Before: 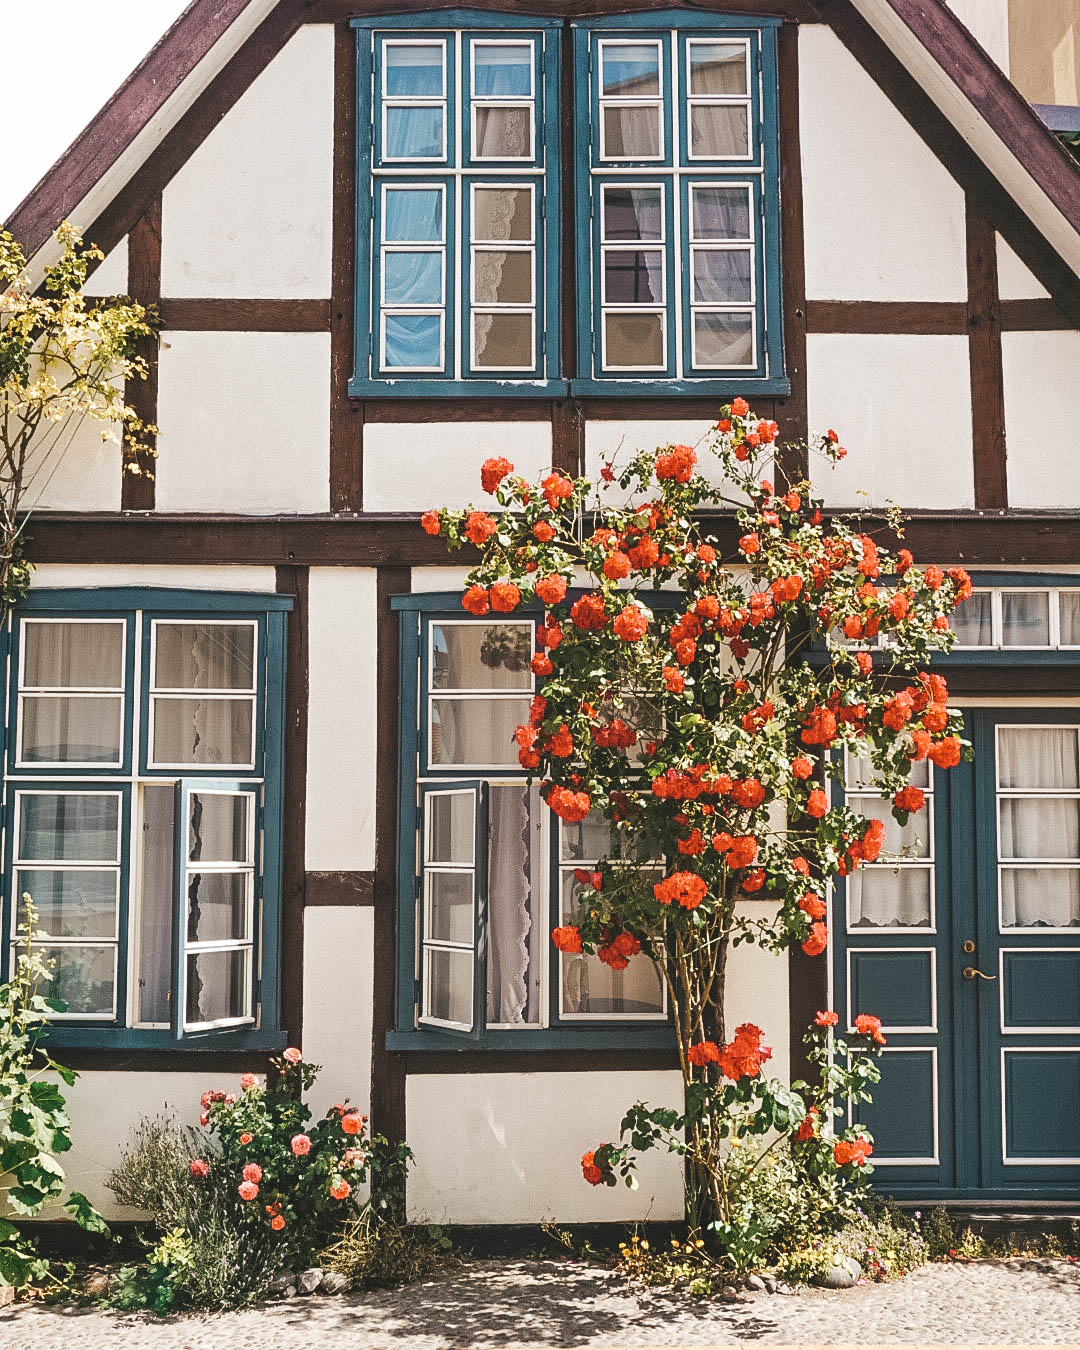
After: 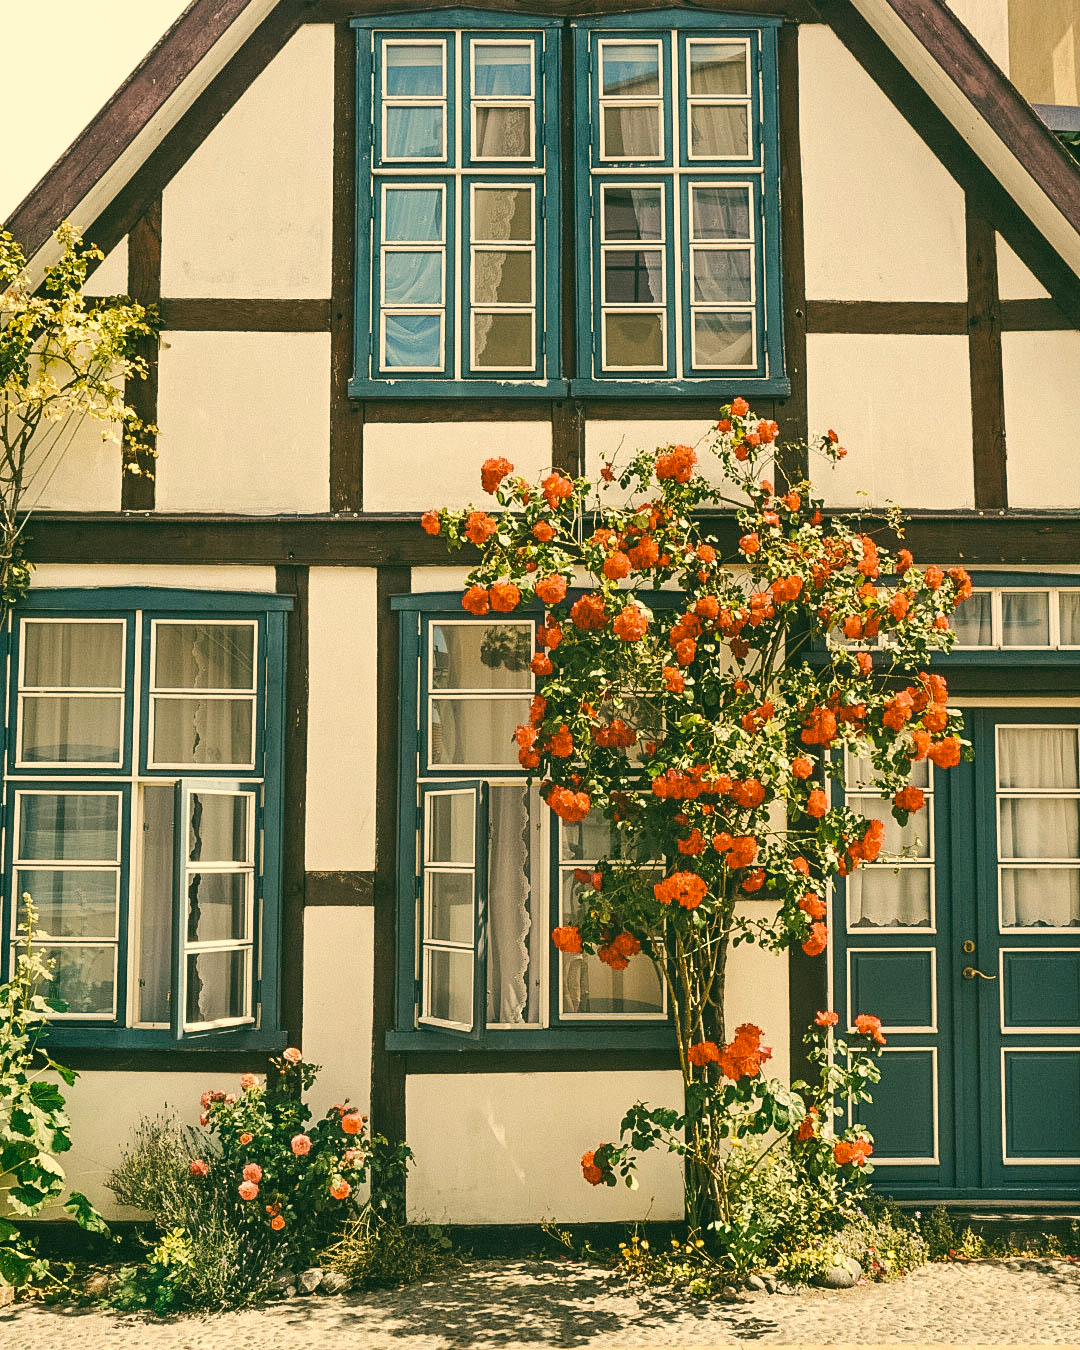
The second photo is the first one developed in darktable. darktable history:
shadows and highlights: shadows 49, highlights -41, soften with gaussian
color correction: highlights a* 5.3, highlights b* 24.26, shadows a* -15.58, shadows b* 4.02
